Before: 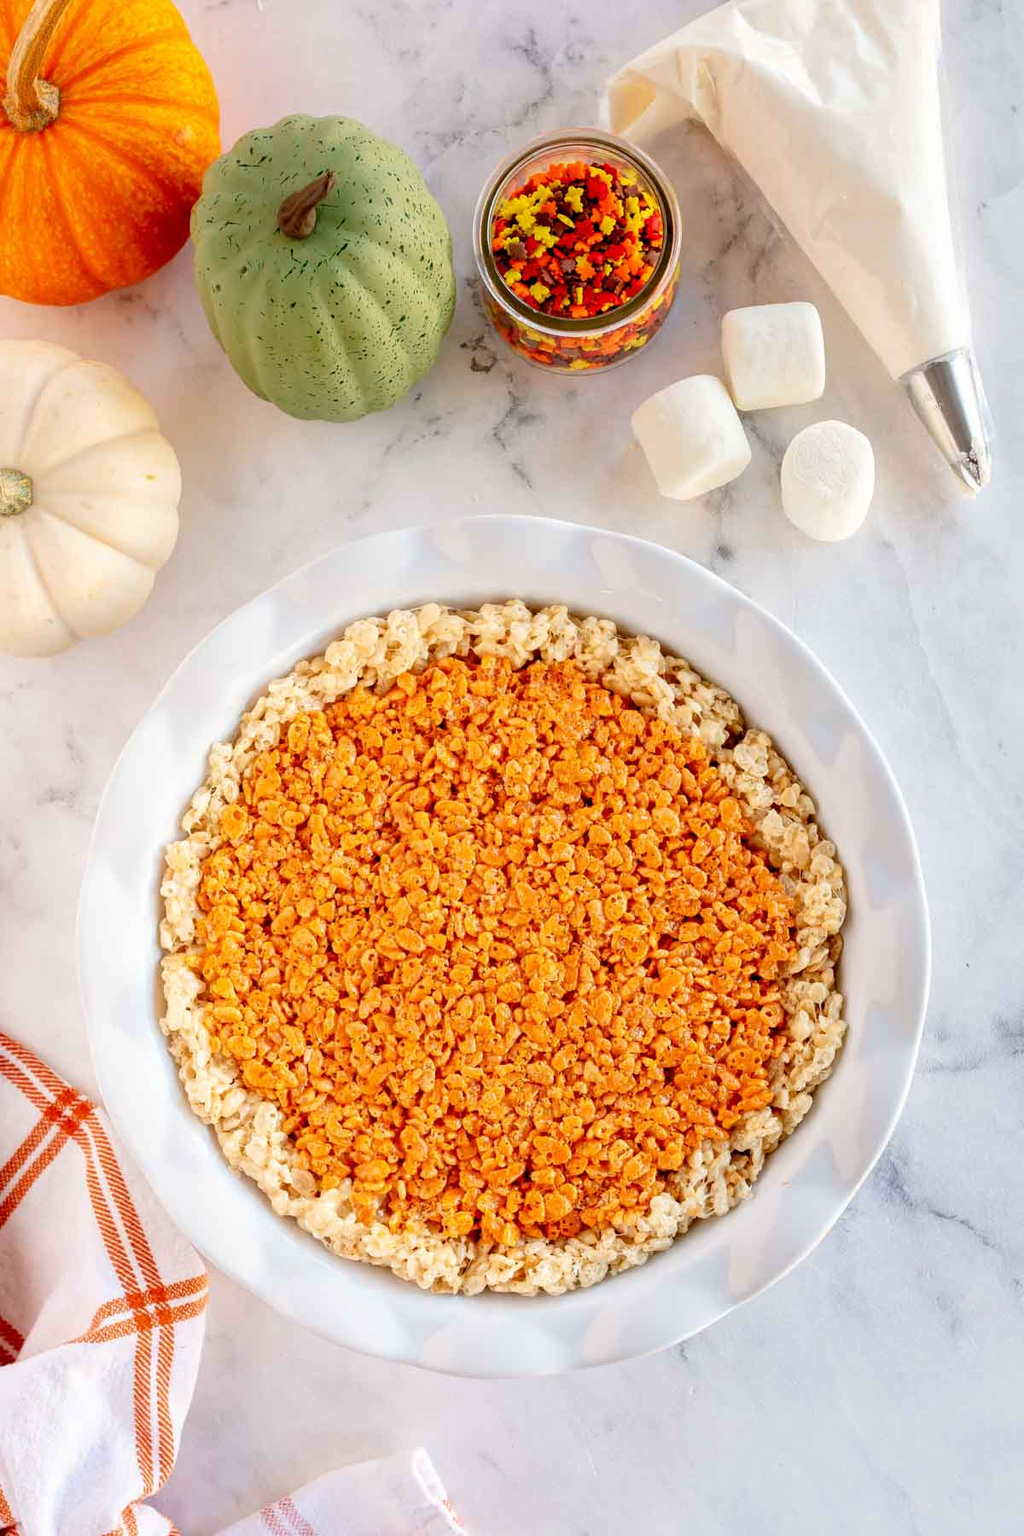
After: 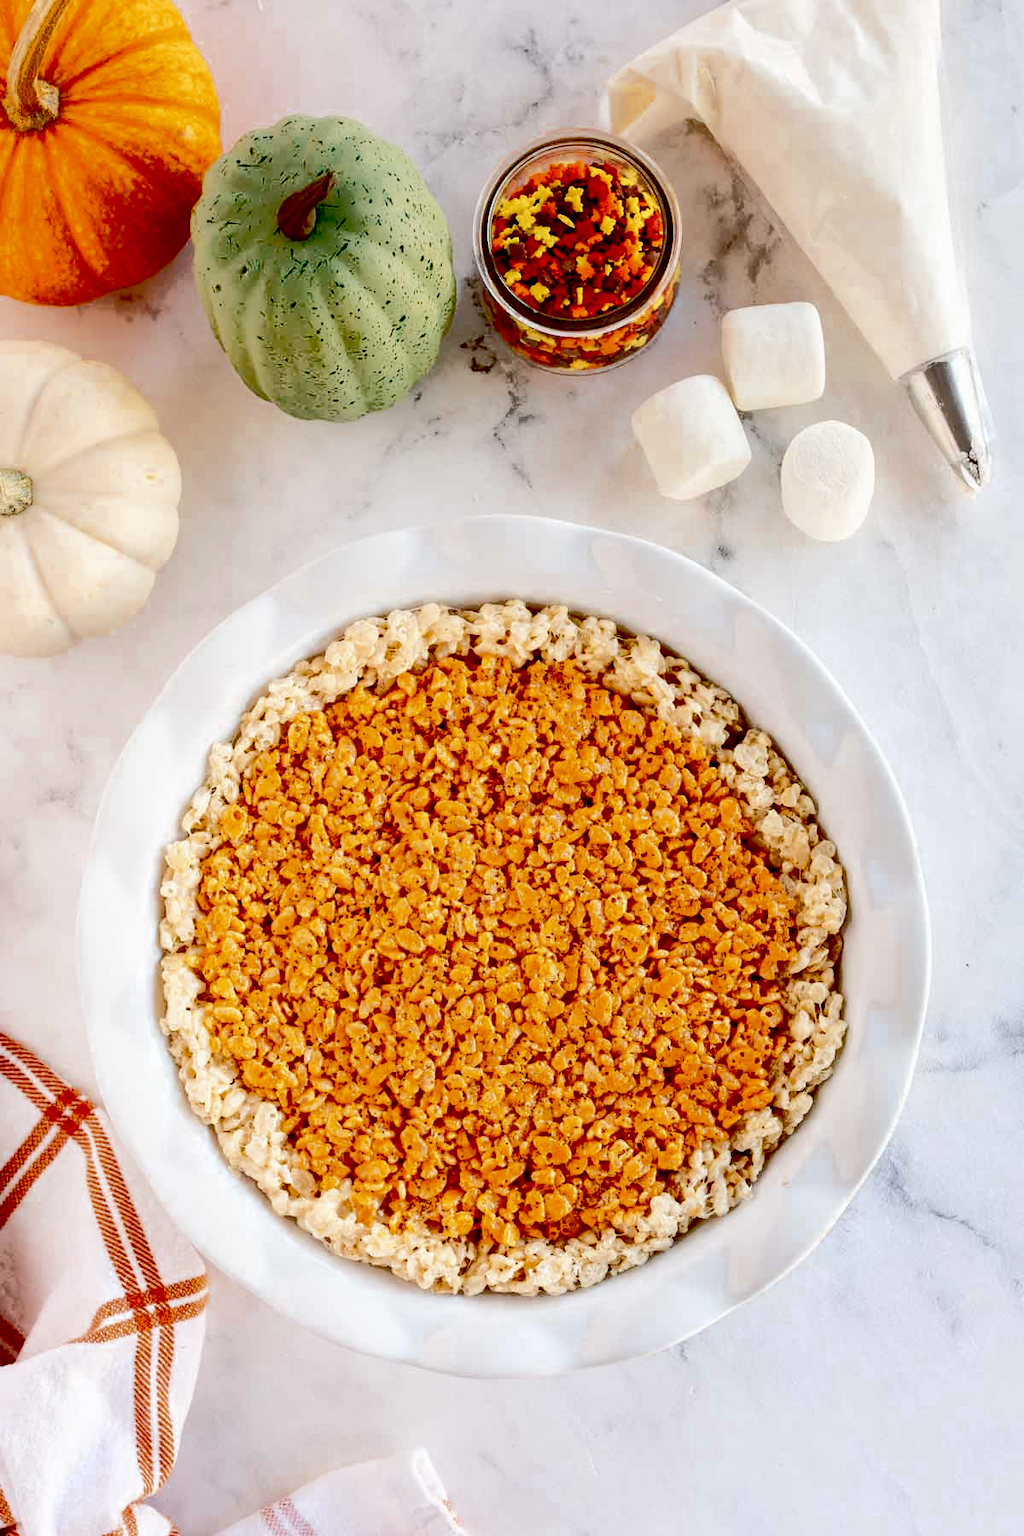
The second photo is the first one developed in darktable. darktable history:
color zones: curves: ch0 [(0, 0.5) (0.125, 0.4) (0.25, 0.5) (0.375, 0.4) (0.5, 0.4) (0.625, 0.6) (0.75, 0.6) (0.875, 0.5)]; ch1 [(0, 0.35) (0.125, 0.45) (0.25, 0.35) (0.375, 0.35) (0.5, 0.35) (0.625, 0.35) (0.75, 0.45) (0.875, 0.35)]; ch2 [(0, 0.6) (0.125, 0.5) (0.25, 0.5) (0.375, 0.6) (0.5, 0.6) (0.625, 0.5) (0.75, 0.5) (0.875, 0.5)]
tone curve: curves: ch0 [(0, 0) (0.003, 0.003) (0.011, 0.011) (0.025, 0.024) (0.044, 0.043) (0.069, 0.067) (0.1, 0.096) (0.136, 0.131) (0.177, 0.171) (0.224, 0.217) (0.277, 0.267) (0.335, 0.324) (0.399, 0.385) (0.468, 0.452) (0.543, 0.632) (0.623, 0.697) (0.709, 0.766) (0.801, 0.839) (0.898, 0.917) (1, 1)], color space Lab, independent channels, preserve colors none
exposure: black level correction 0.055, exposure -0.034 EV, compensate highlight preservation false
